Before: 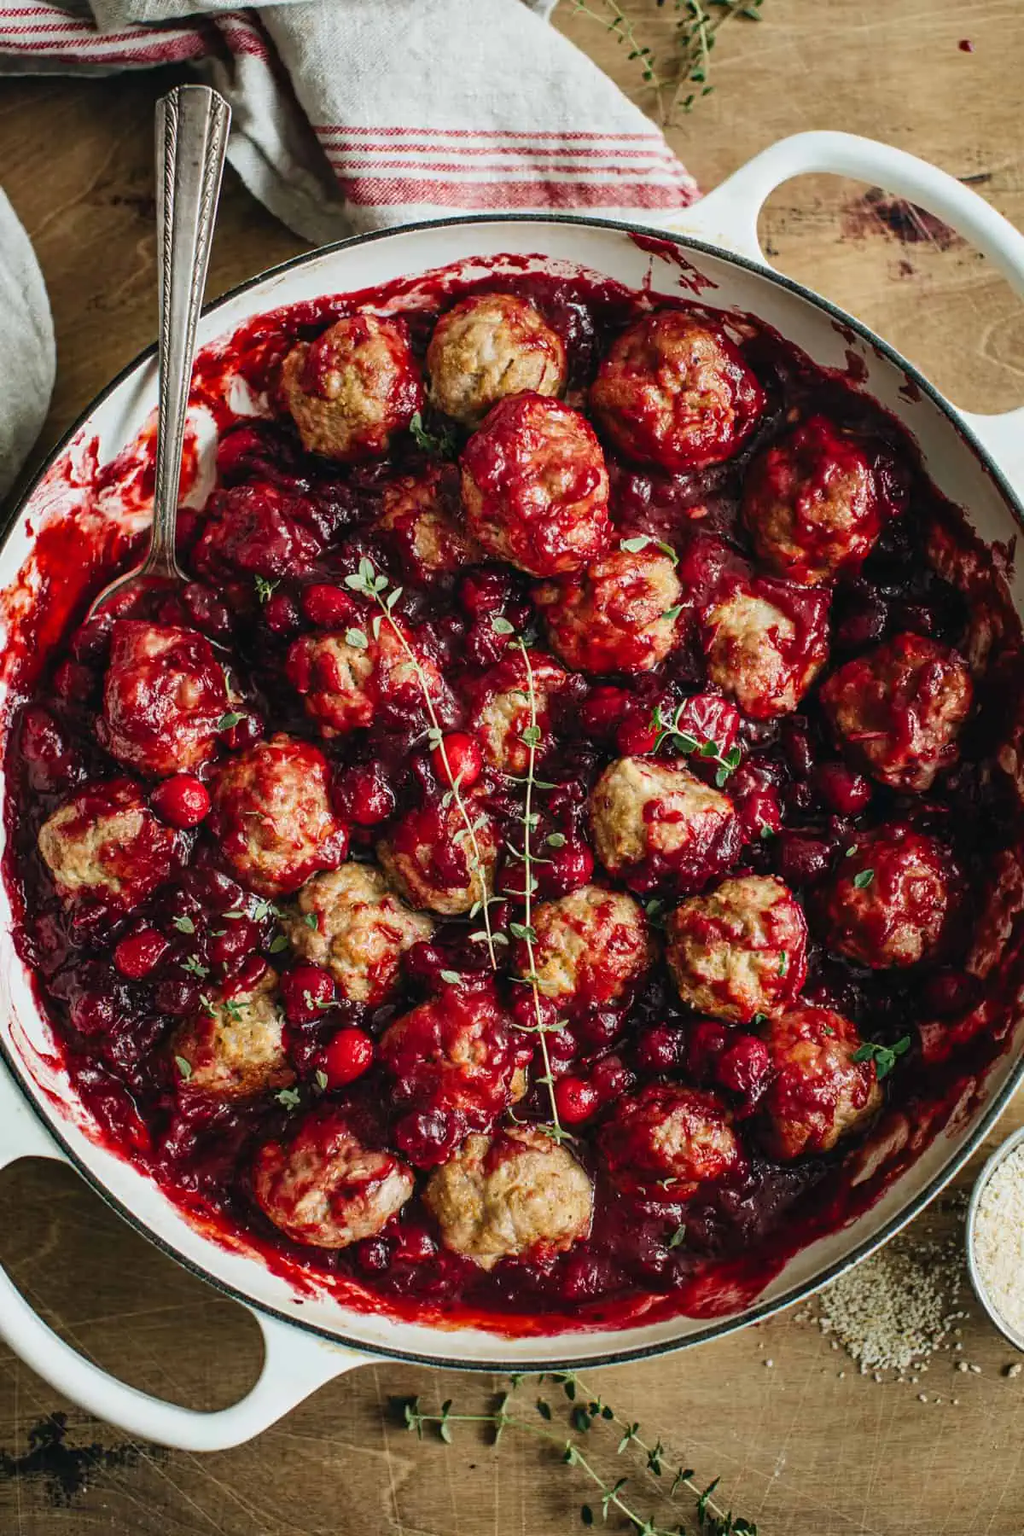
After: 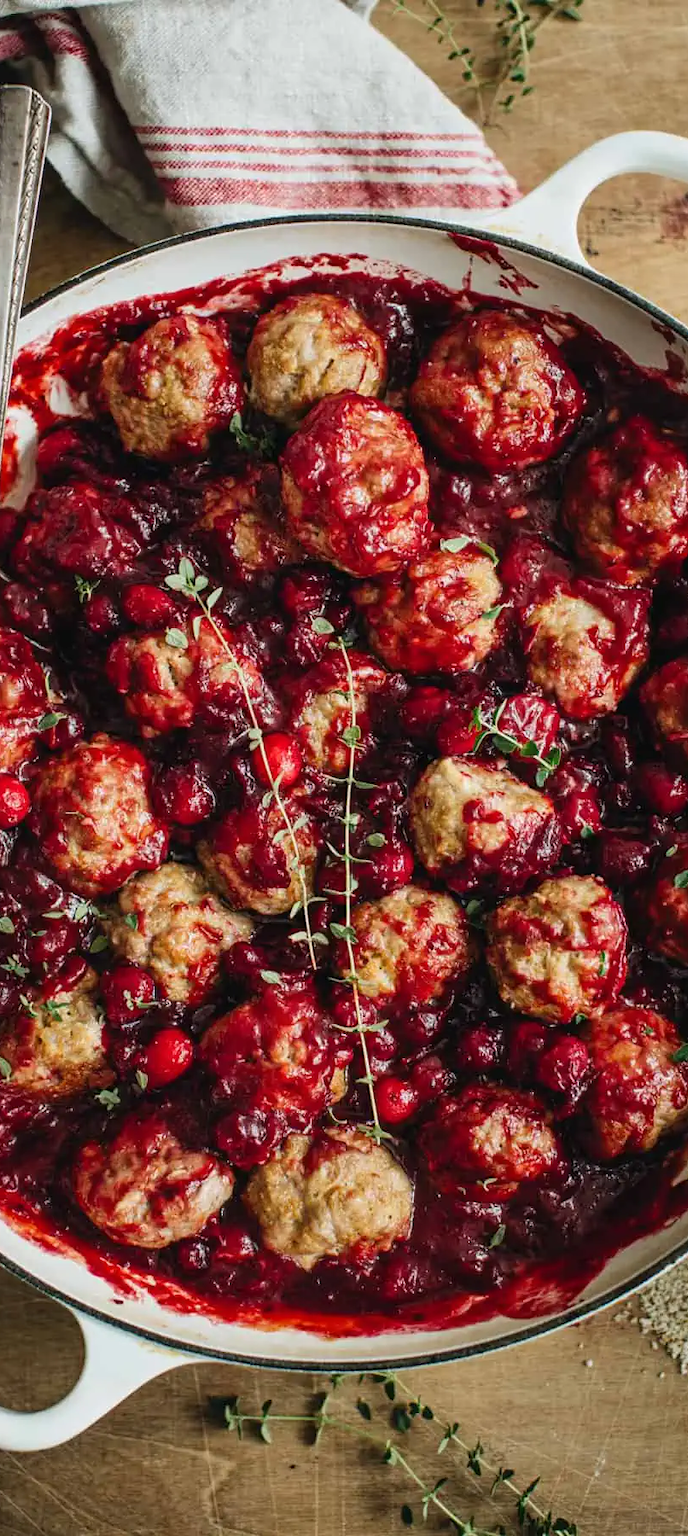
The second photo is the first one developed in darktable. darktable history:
crop and rotate: left 17.648%, right 15.081%
